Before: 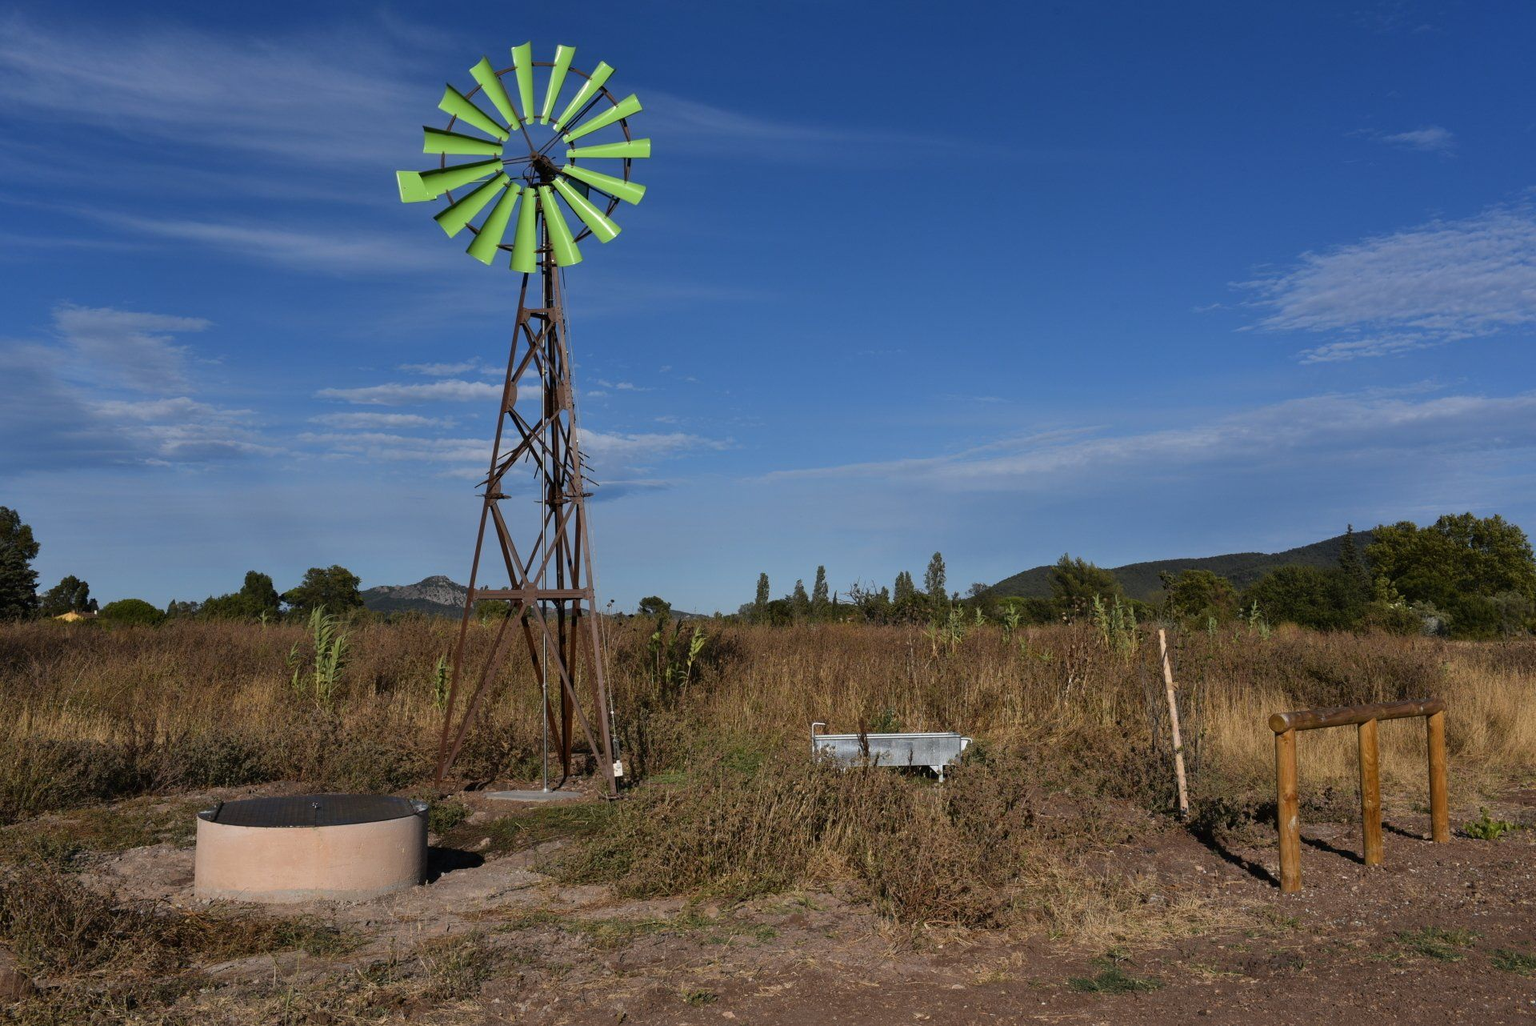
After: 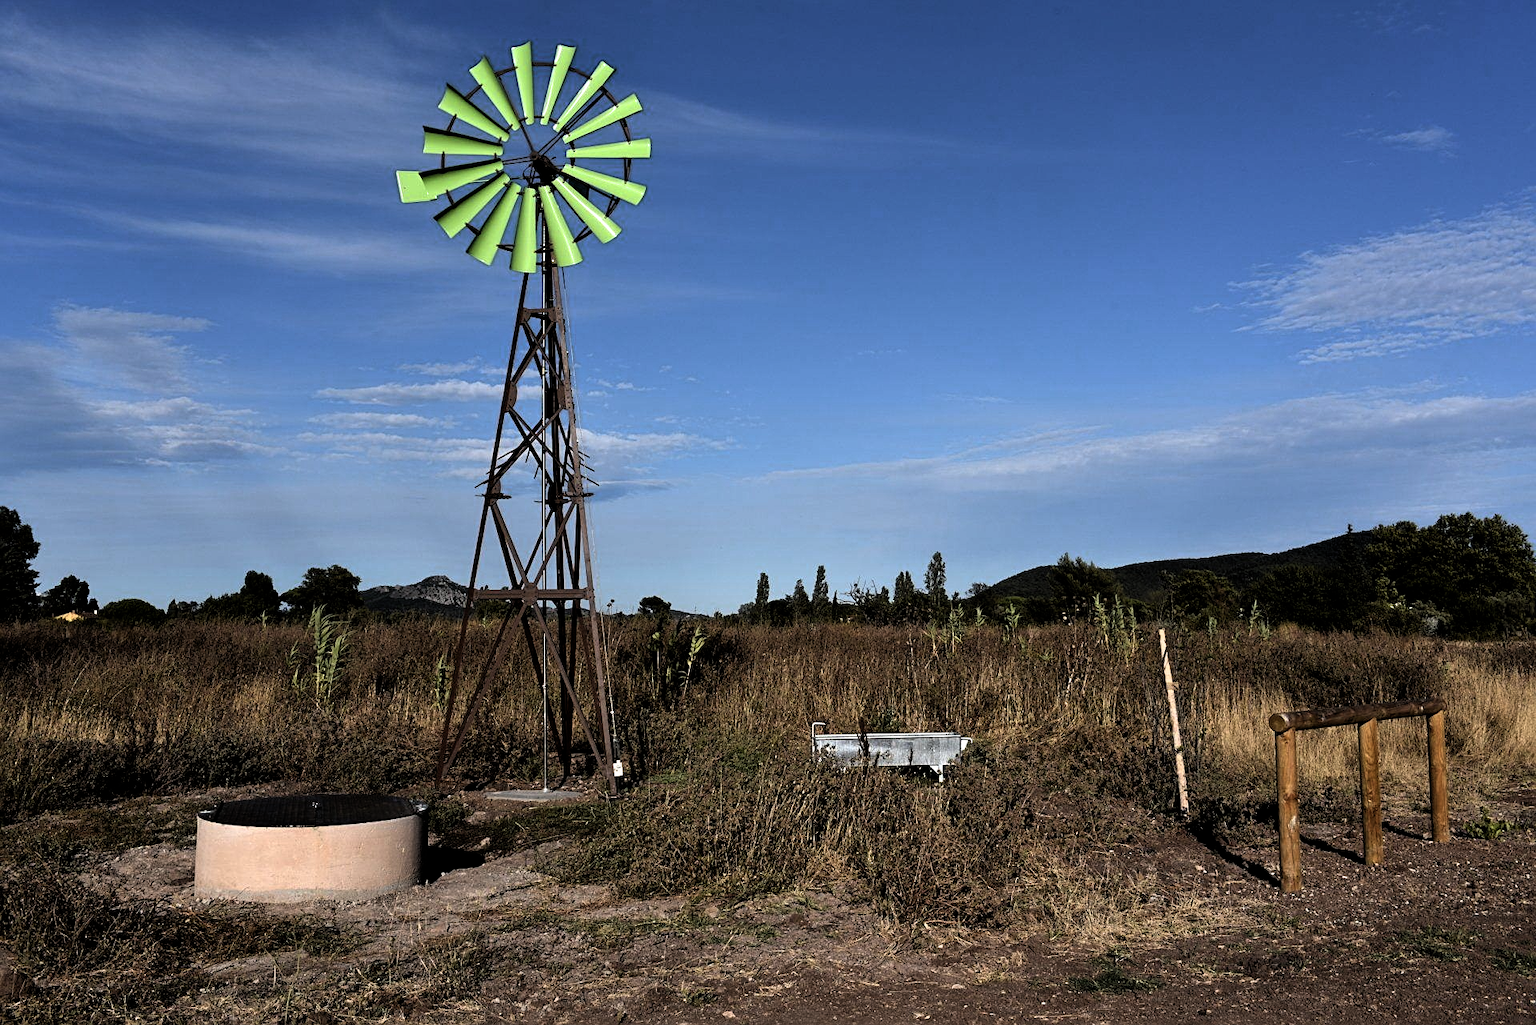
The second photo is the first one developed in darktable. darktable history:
sharpen: radius 2.155, amount 0.382, threshold 0.206
filmic rgb: black relative exposure -8.27 EV, white relative exposure 2.22 EV, hardness 7.06, latitude 85.96%, contrast 1.702, highlights saturation mix -3.21%, shadows ↔ highlights balance -2.86%, color science v4 (2020), iterations of high-quality reconstruction 0
